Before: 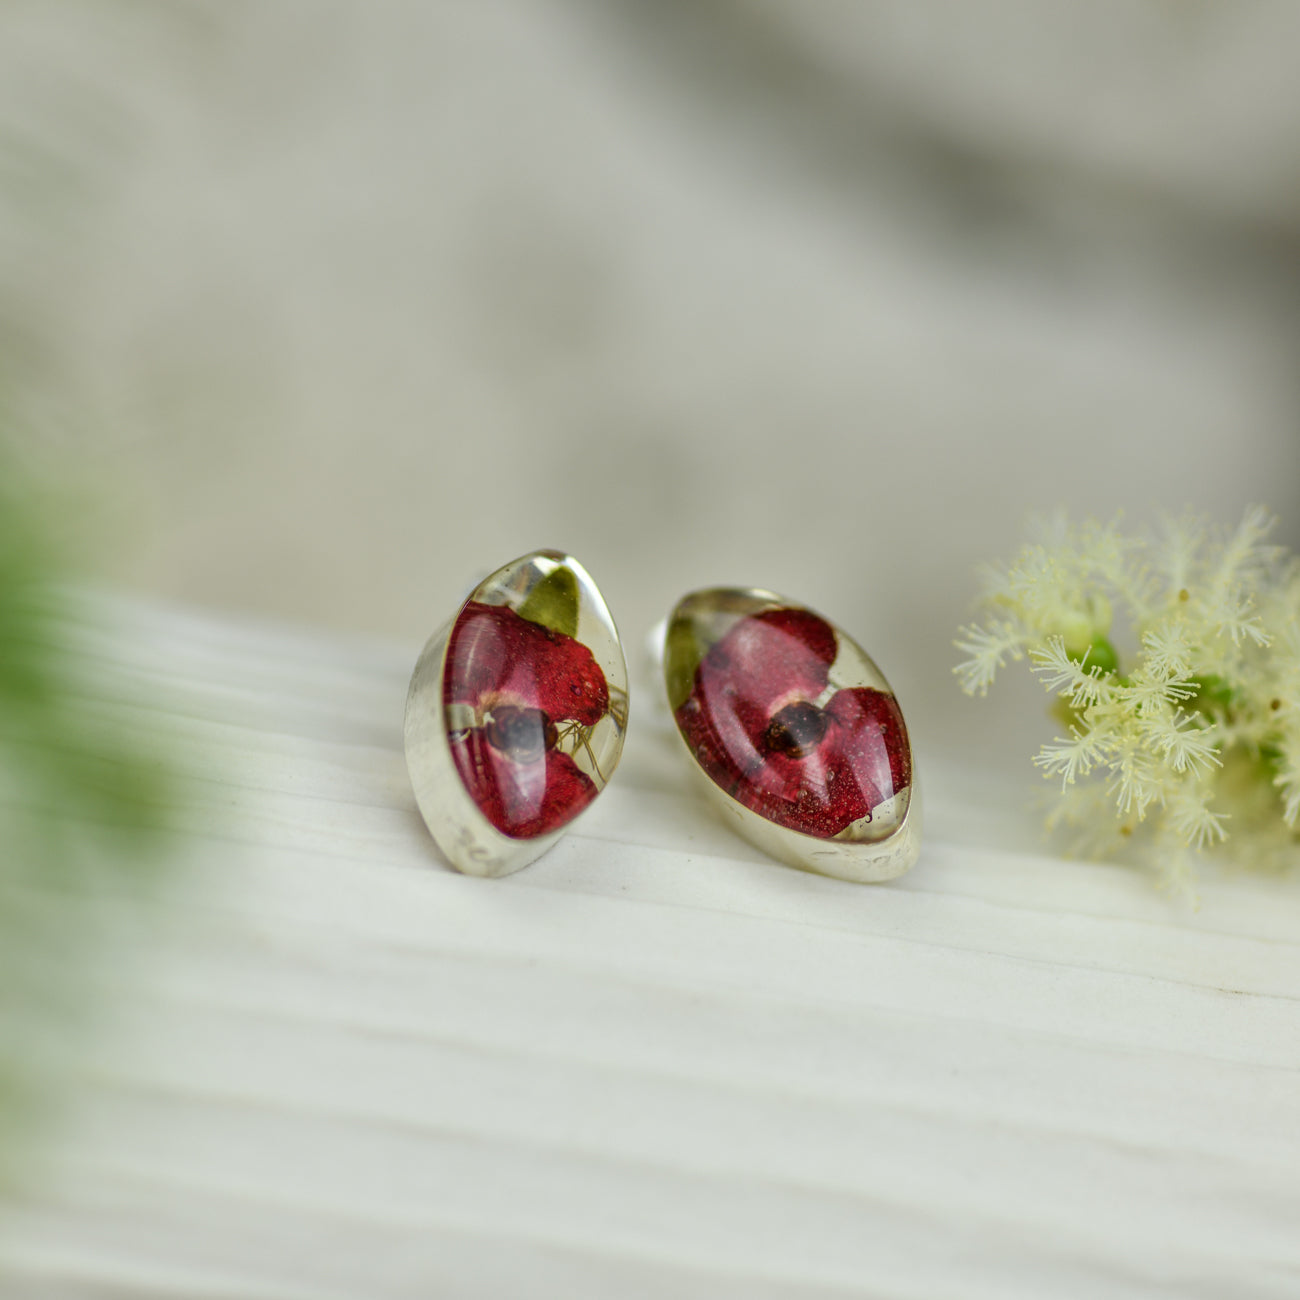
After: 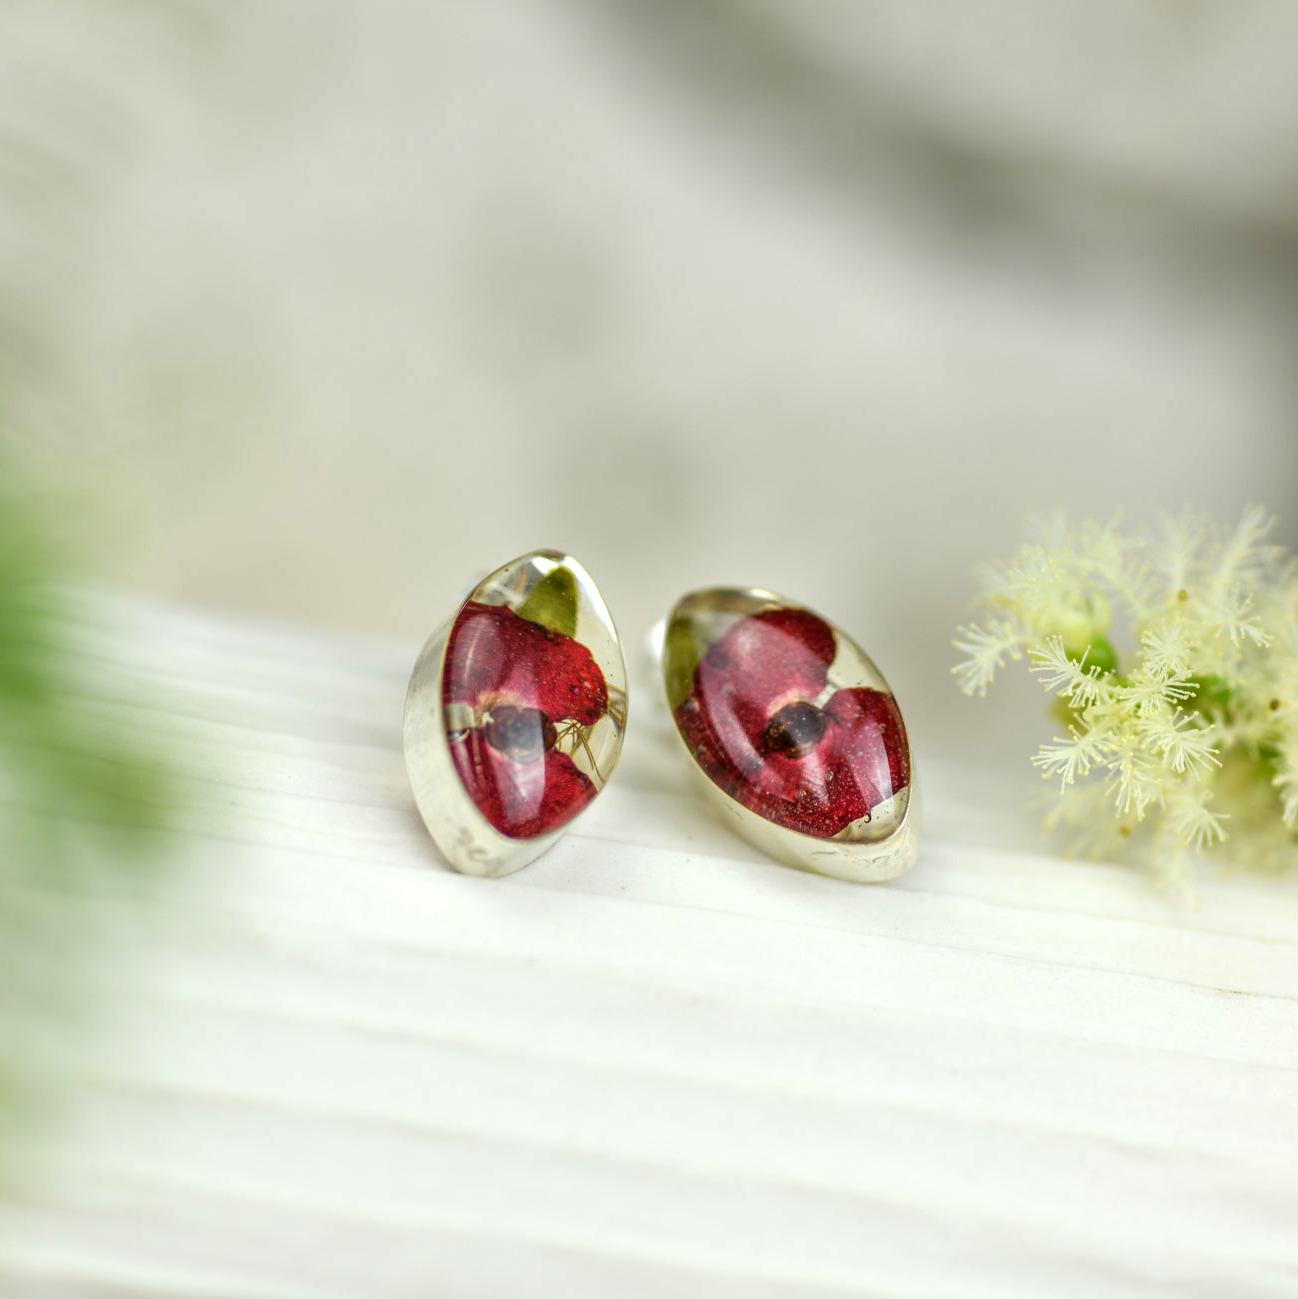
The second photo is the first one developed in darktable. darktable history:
crop and rotate: left 0.126%
exposure: exposure 0.485 EV, compensate highlight preservation false
